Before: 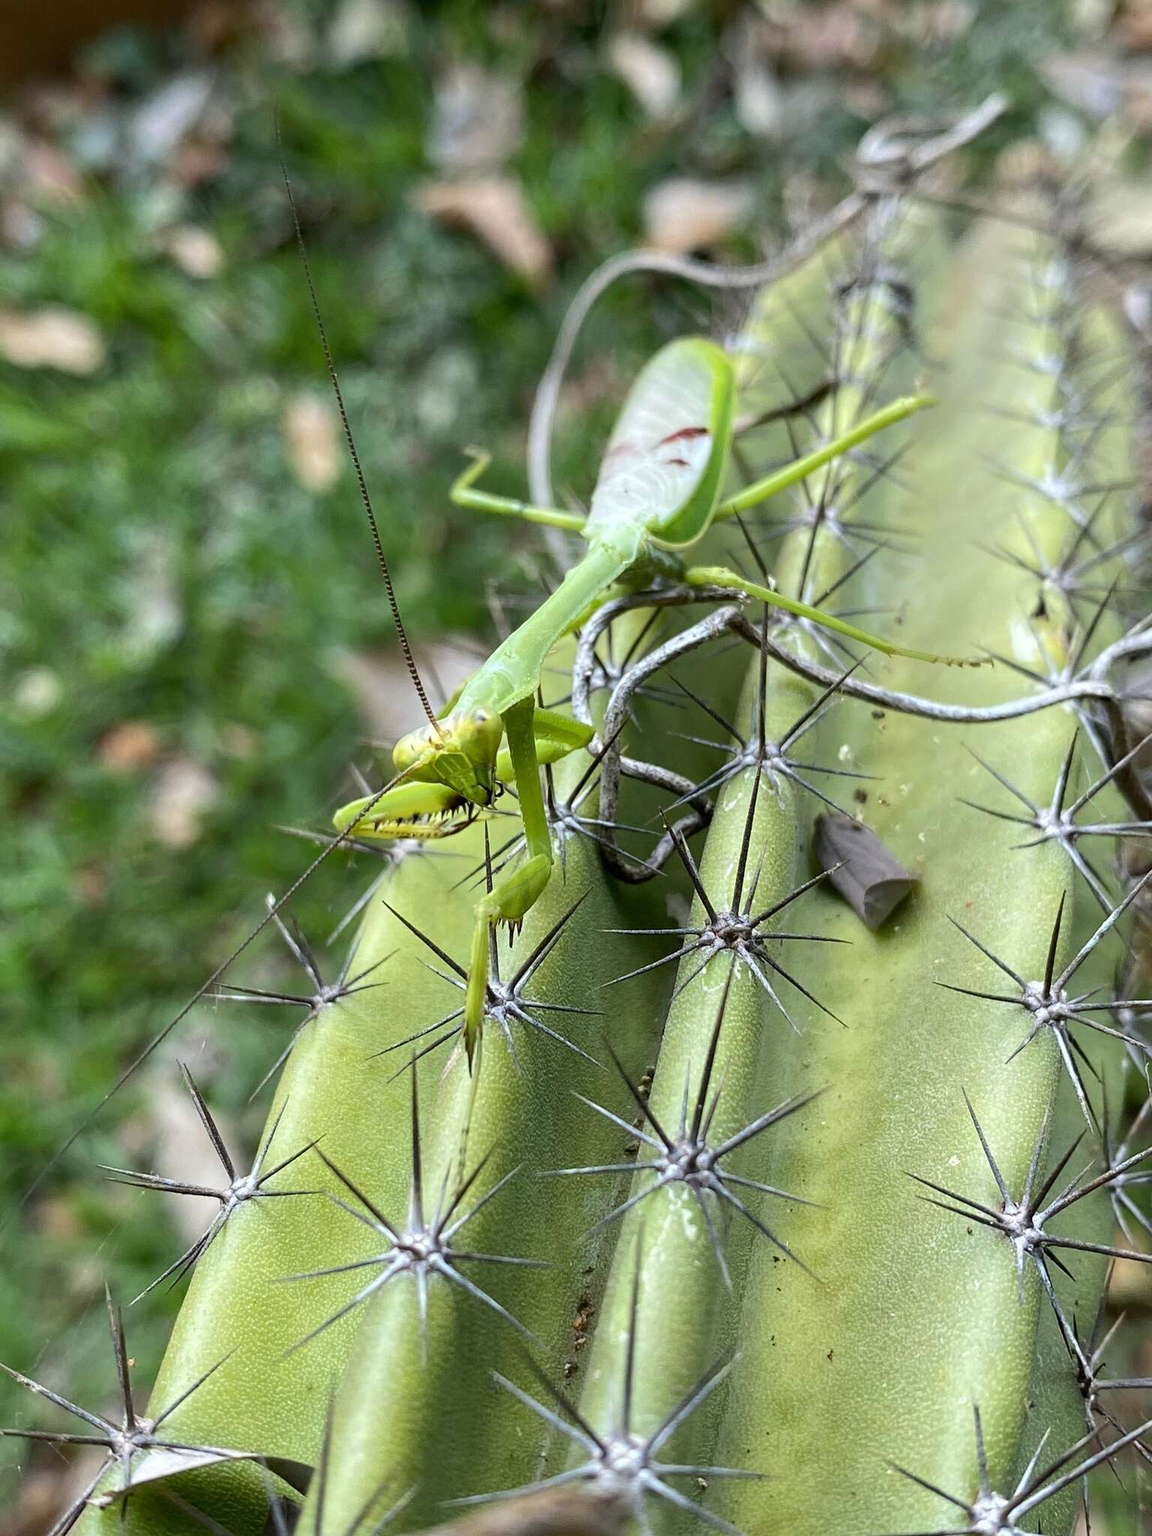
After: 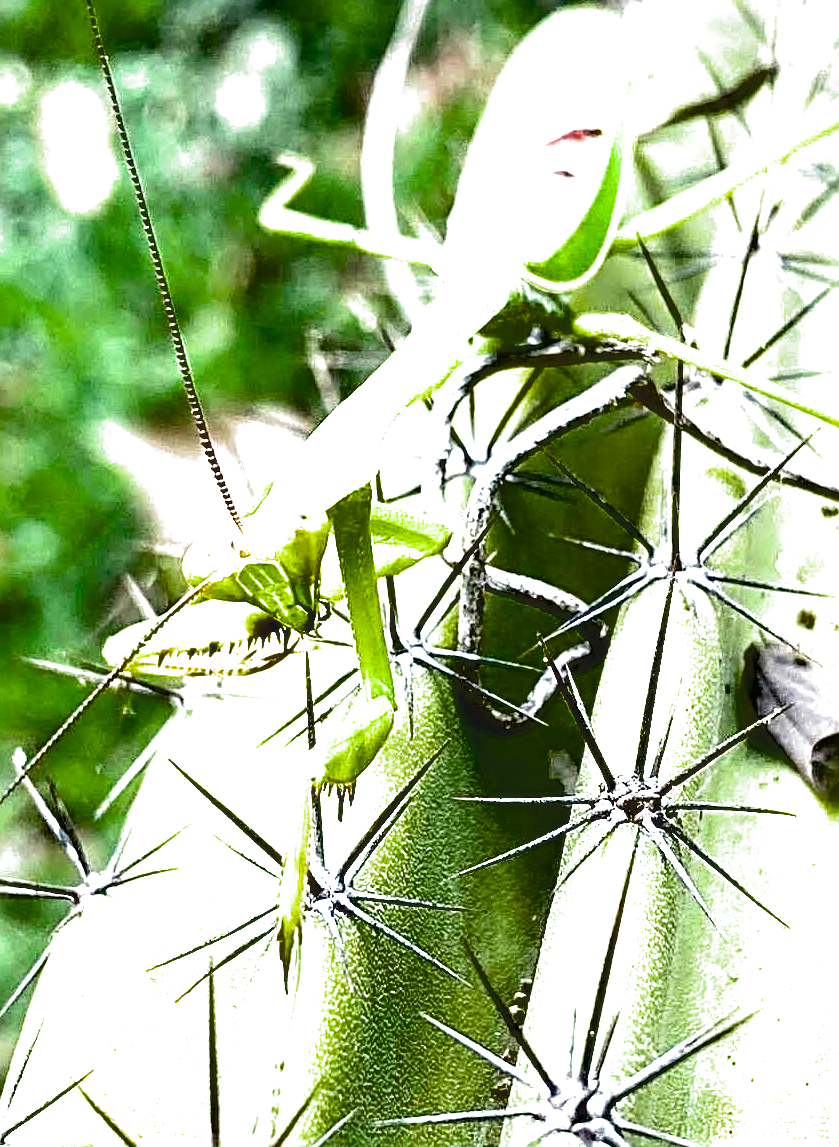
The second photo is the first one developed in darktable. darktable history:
exposure: black level correction 0.035, exposure 0.909 EV, compensate highlight preservation false
filmic rgb: black relative exposure -8.26 EV, white relative exposure 2.21 EV, hardness 7.08, latitude 86.63%, contrast 1.687, highlights saturation mix -3.94%, shadows ↔ highlights balance -2.12%, preserve chrominance RGB euclidean norm (legacy), color science v4 (2020)
sharpen: radius 3.113
crop and rotate: left 22.205%, top 21.587%, right 23.108%, bottom 22.392%
